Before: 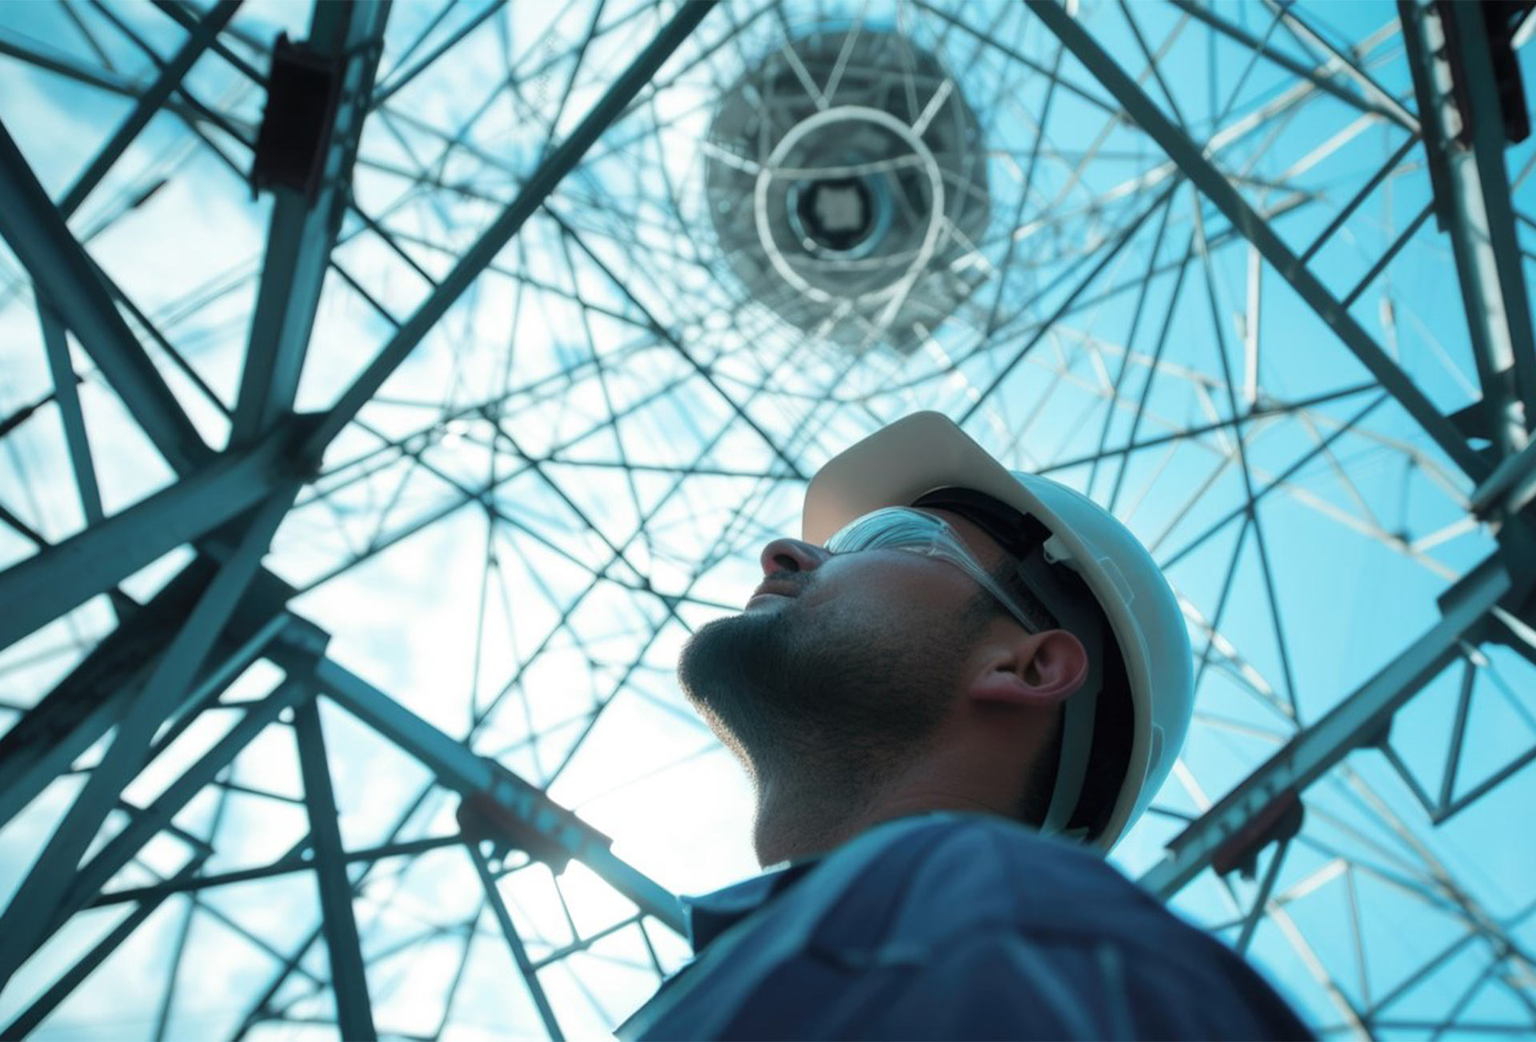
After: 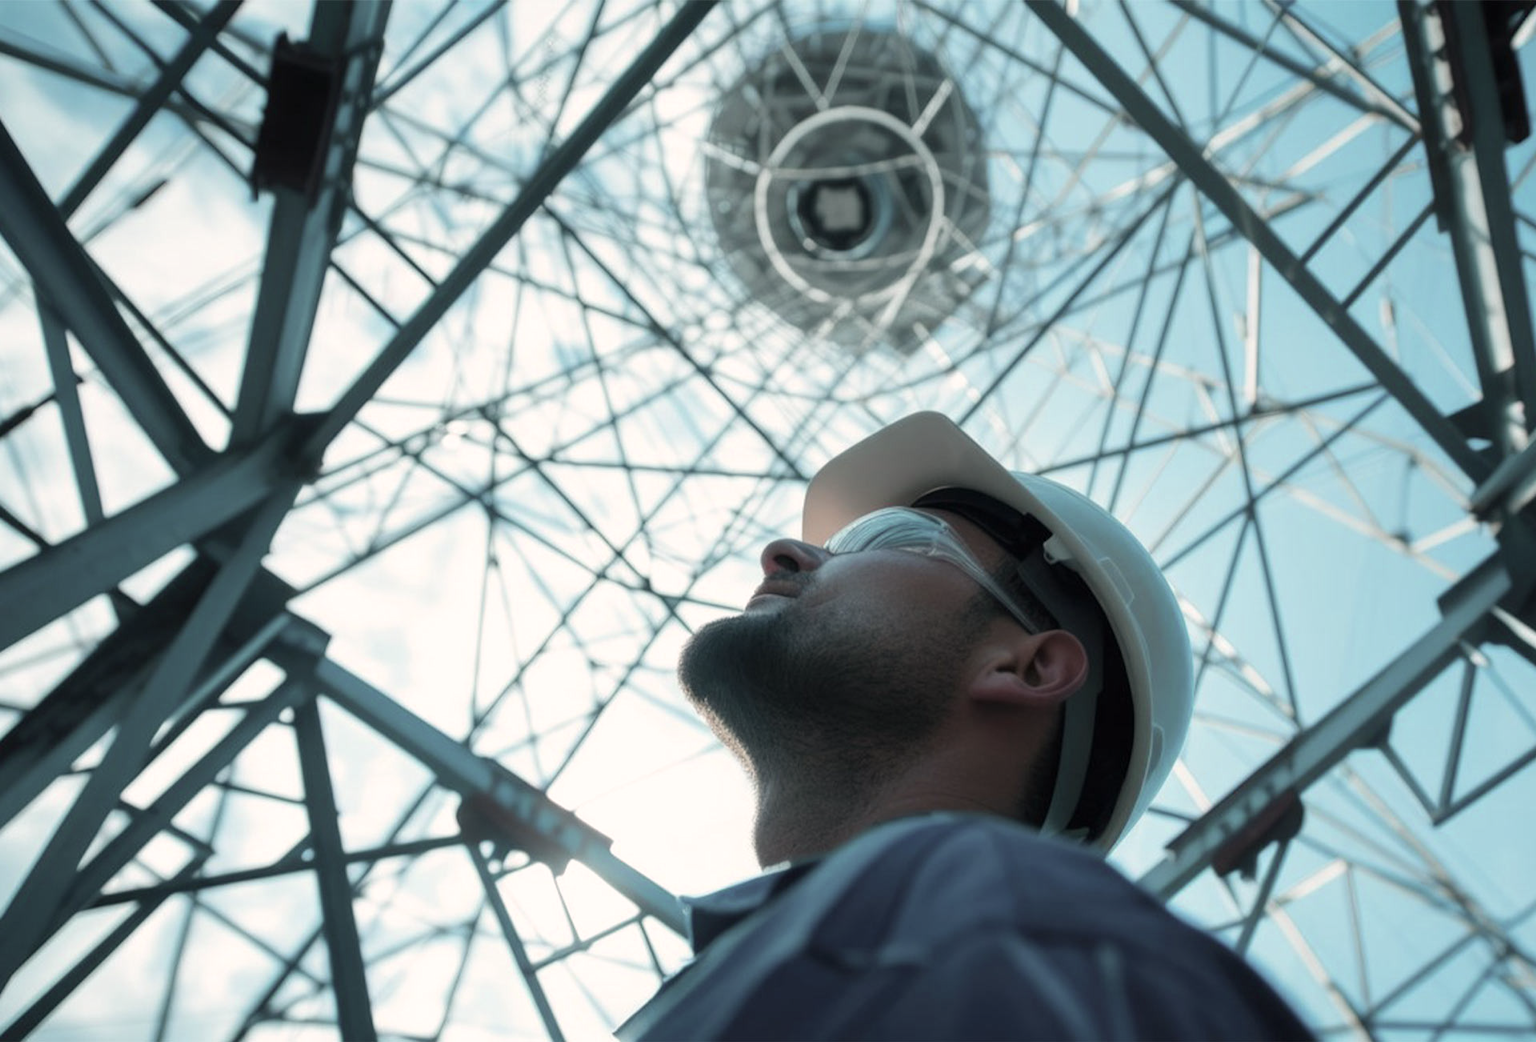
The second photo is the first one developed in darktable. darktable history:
color correction: highlights a* 5.5, highlights b* 5.21, saturation 0.672
